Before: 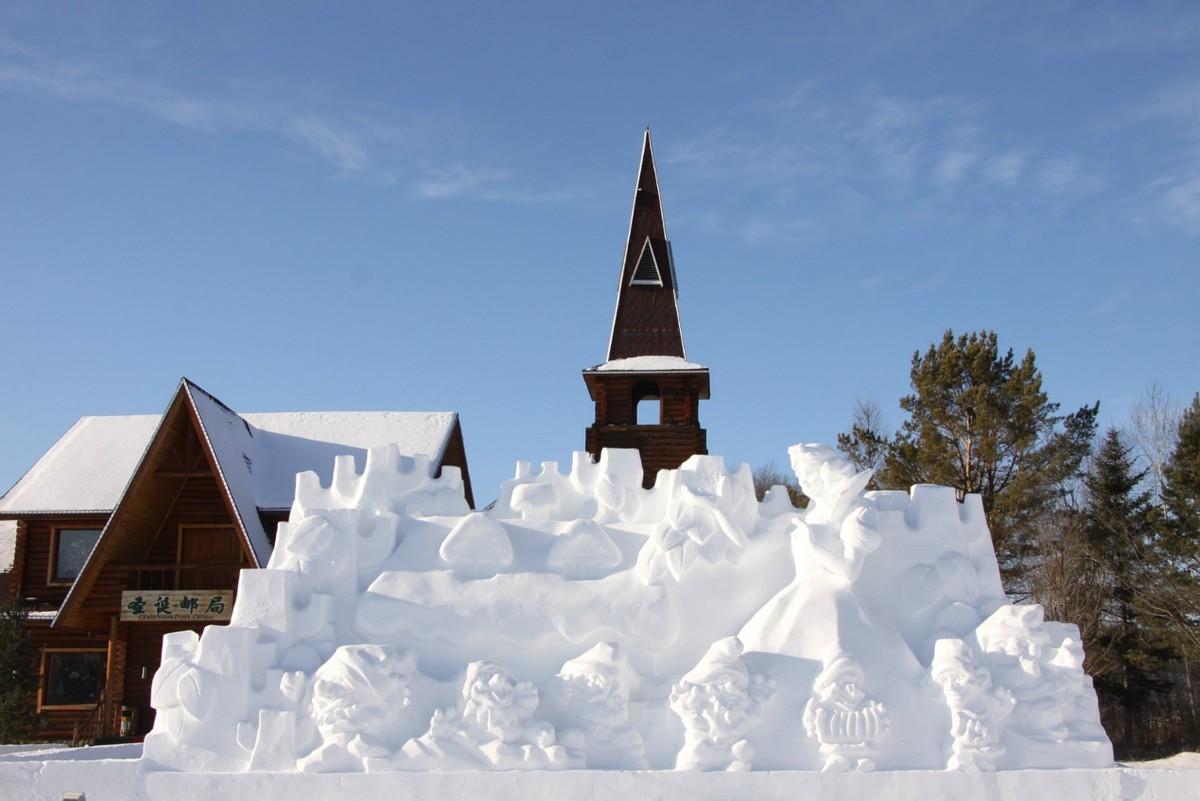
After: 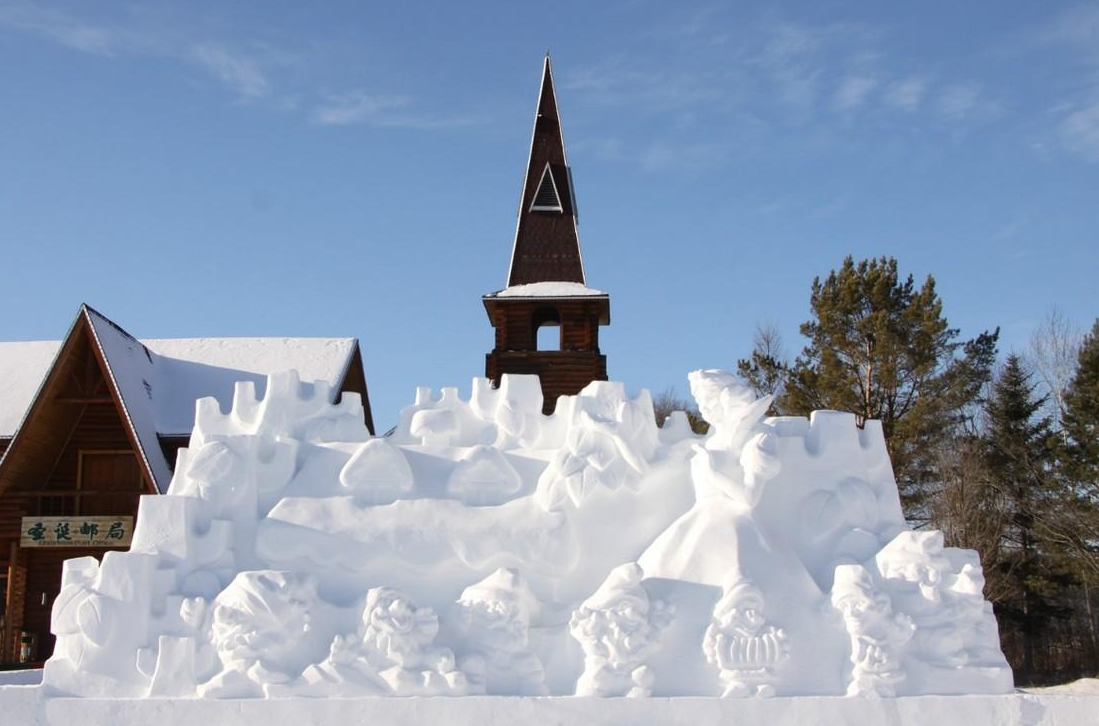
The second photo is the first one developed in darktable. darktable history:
crop and rotate: left 8.373%, top 9.294%
